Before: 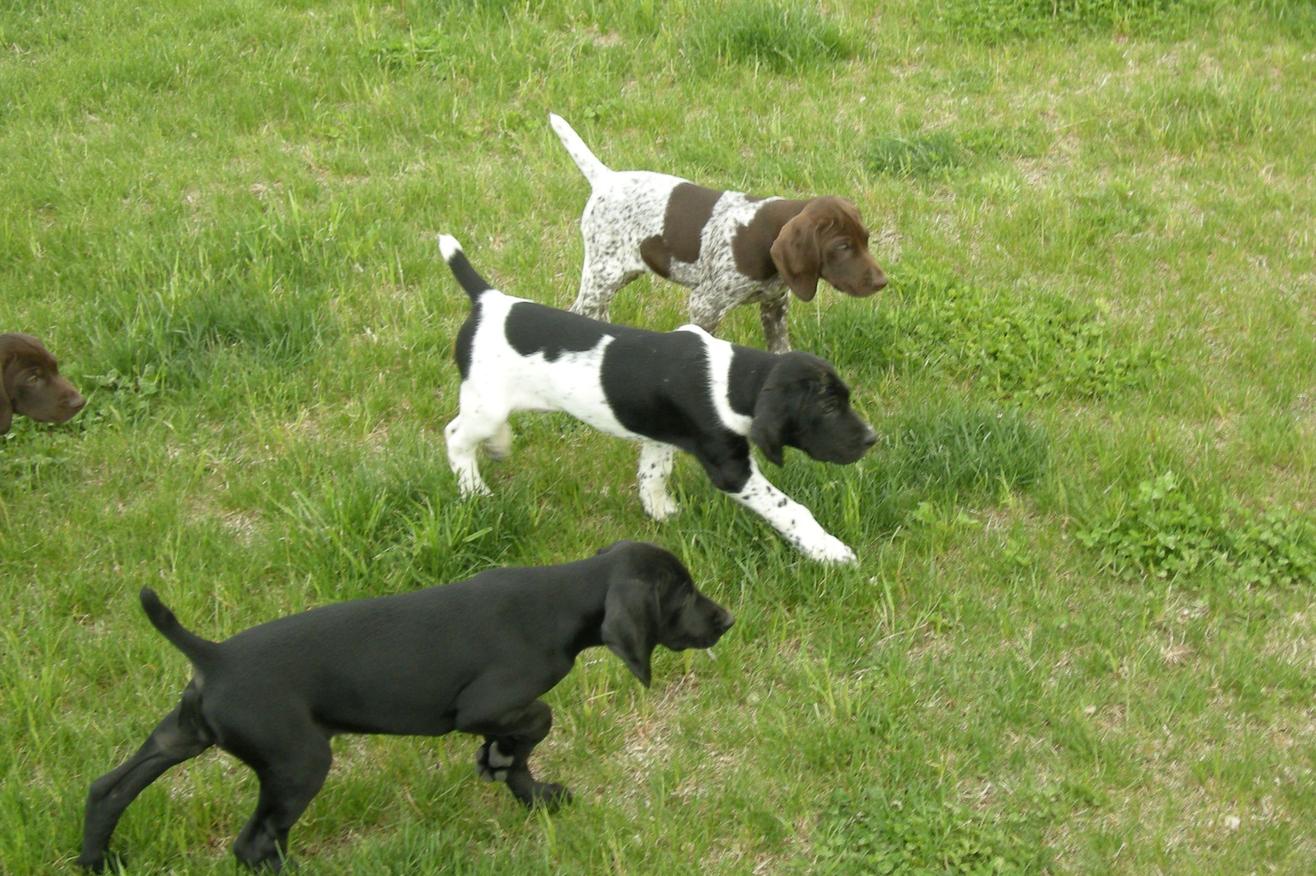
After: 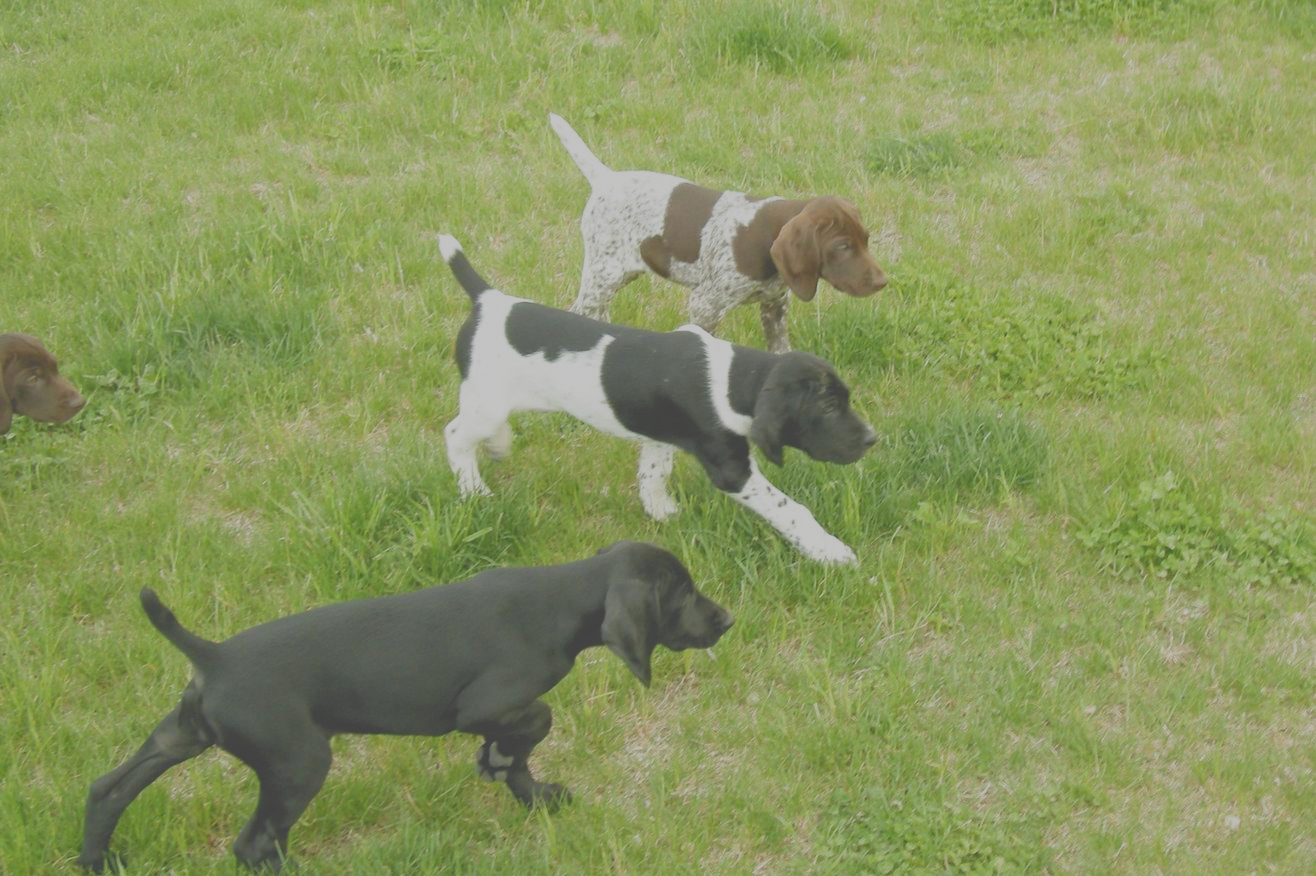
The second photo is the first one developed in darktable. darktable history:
contrast brightness saturation: contrast -0.291
filmic rgb: black relative exposure -7.65 EV, white relative exposure 4.56 EV, hardness 3.61, add noise in highlights 0.001, preserve chrominance no, color science v3 (2019), use custom middle-gray values true, contrast in highlights soft
tone curve: curves: ch0 [(0, 0) (0.003, 0.144) (0.011, 0.149) (0.025, 0.159) (0.044, 0.183) (0.069, 0.207) (0.1, 0.236) (0.136, 0.269) (0.177, 0.303) (0.224, 0.339) (0.277, 0.38) (0.335, 0.428) (0.399, 0.478) (0.468, 0.539) (0.543, 0.604) (0.623, 0.679) (0.709, 0.755) (0.801, 0.836) (0.898, 0.918) (1, 1)], preserve colors none
